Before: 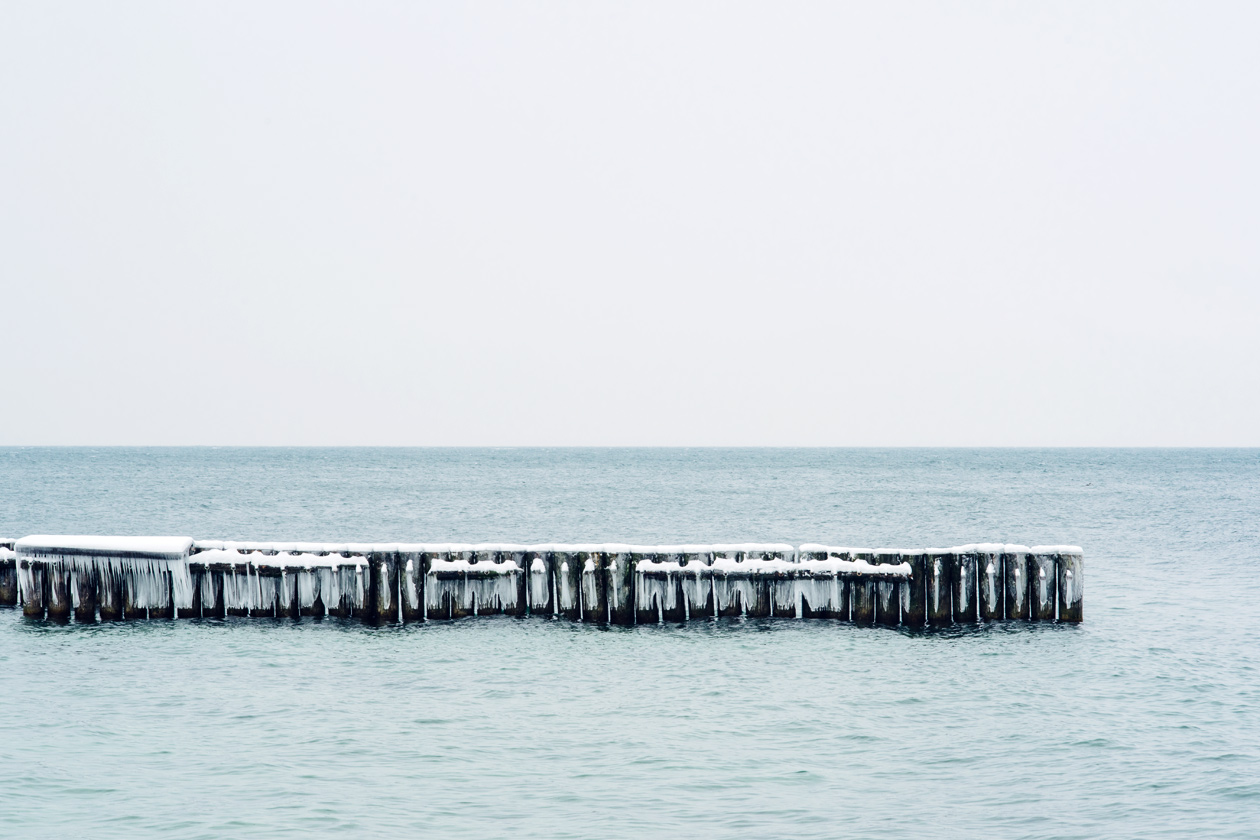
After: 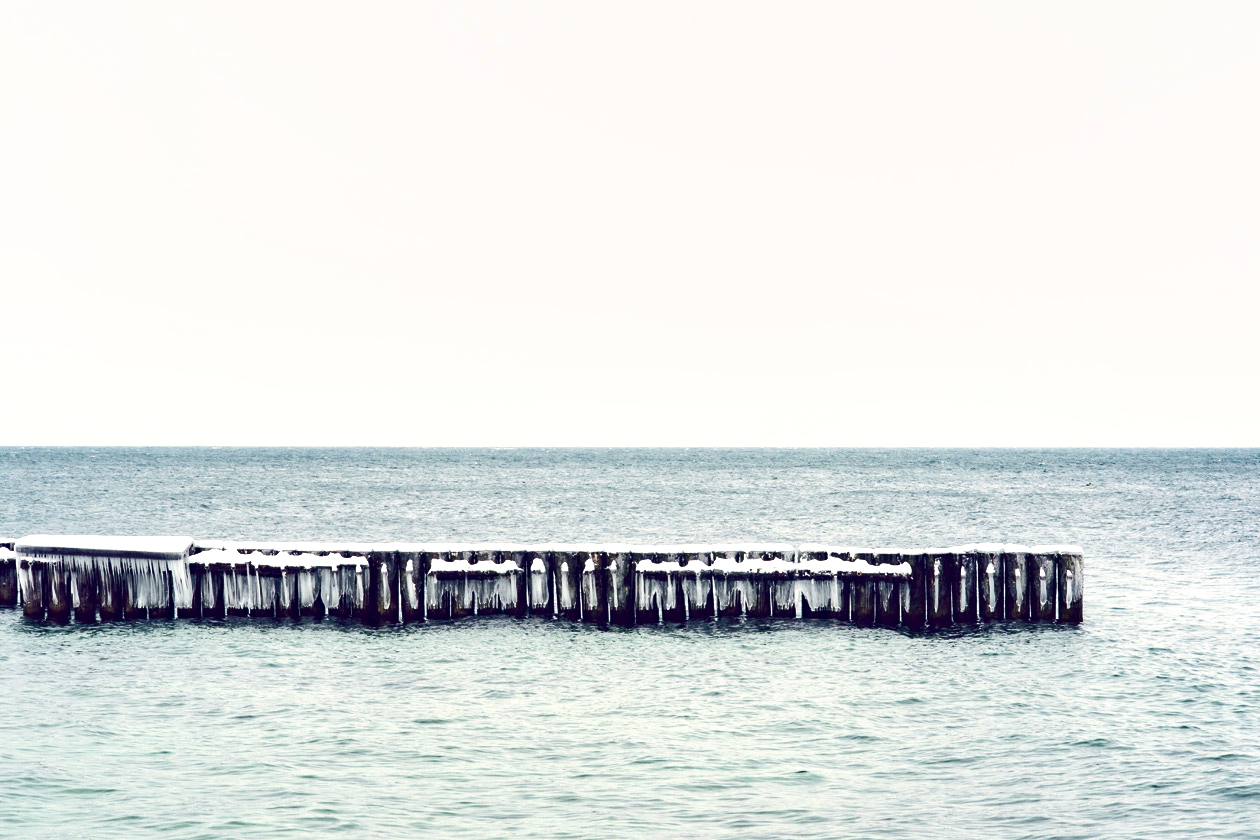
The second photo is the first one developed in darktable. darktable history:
exposure: exposure 0.127 EV, compensate highlight preservation false
haze removal: compatibility mode true, adaptive false
shadows and highlights: soften with gaussian
color balance: lift [1.001, 0.997, 0.99, 1.01], gamma [1.007, 1, 0.975, 1.025], gain [1, 1.065, 1.052, 0.935], contrast 13.25%
